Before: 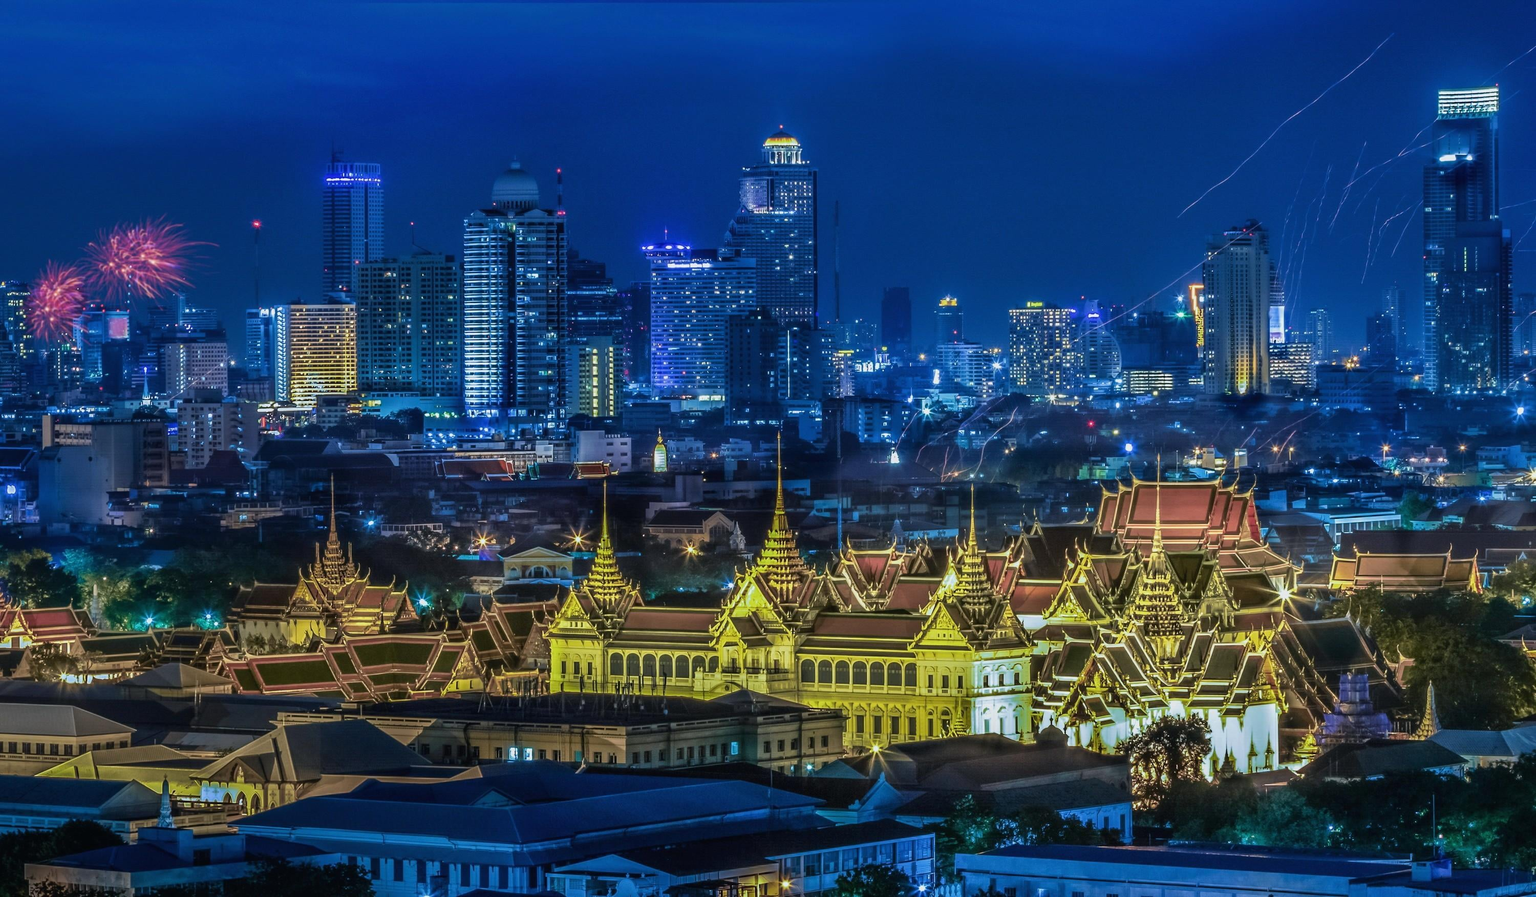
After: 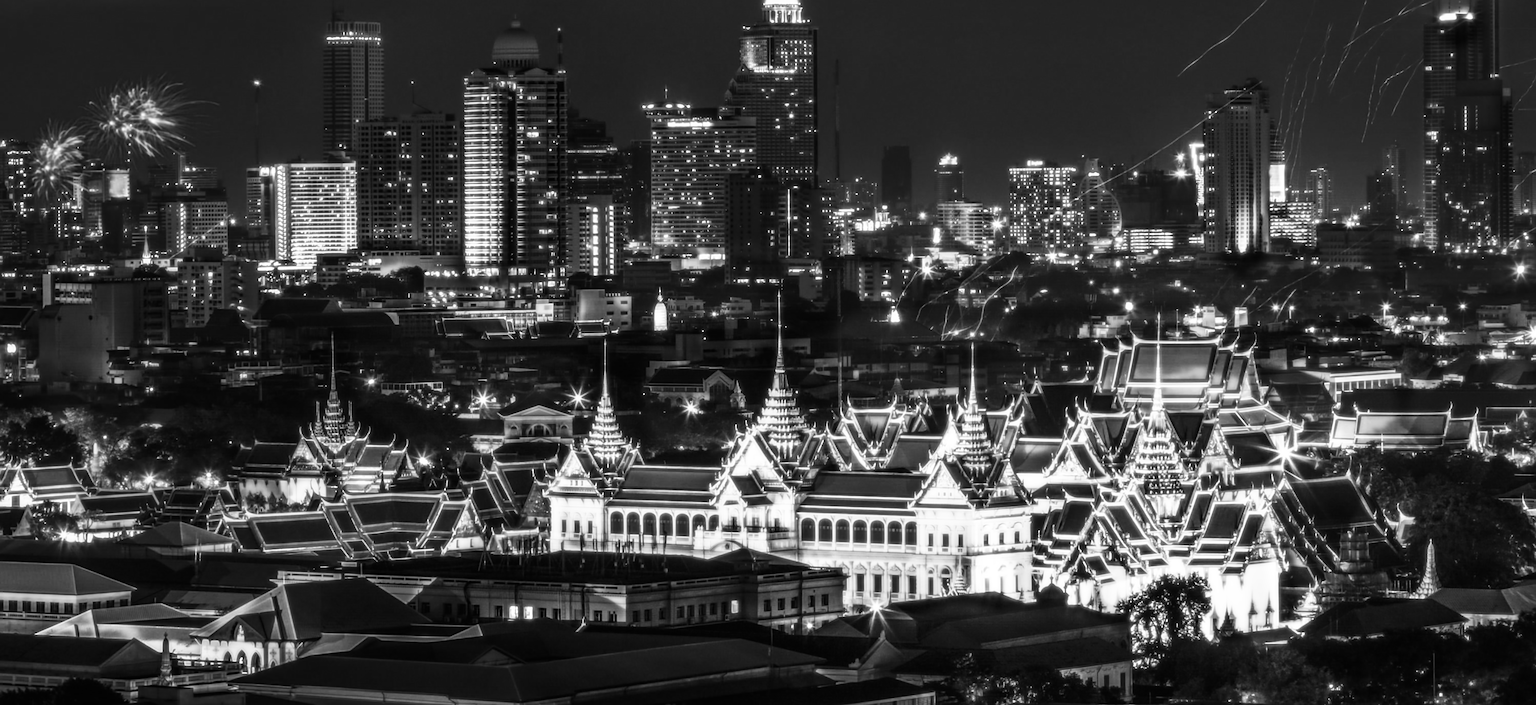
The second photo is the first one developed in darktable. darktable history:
lowpass: radius 0.76, contrast 1.56, saturation 0, unbound 0
crop and rotate: top 15.774%, bottom 5.506%
bloom: size 0%, threshold 54.82%, strength 8.31%
sharpen: on, module defaults
